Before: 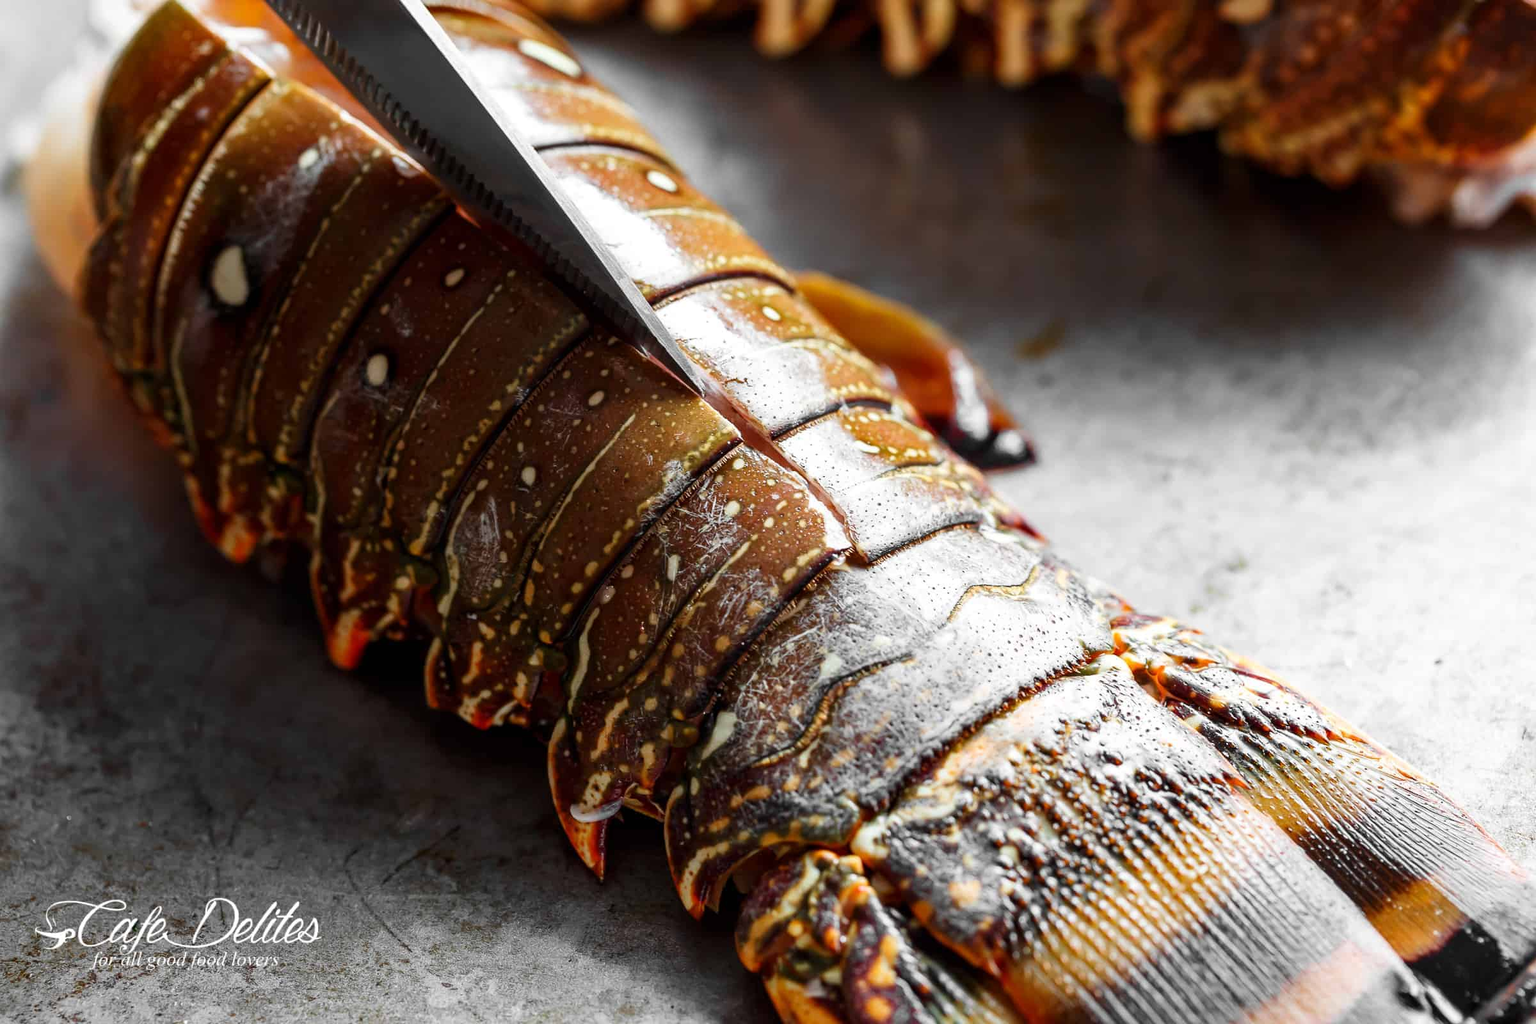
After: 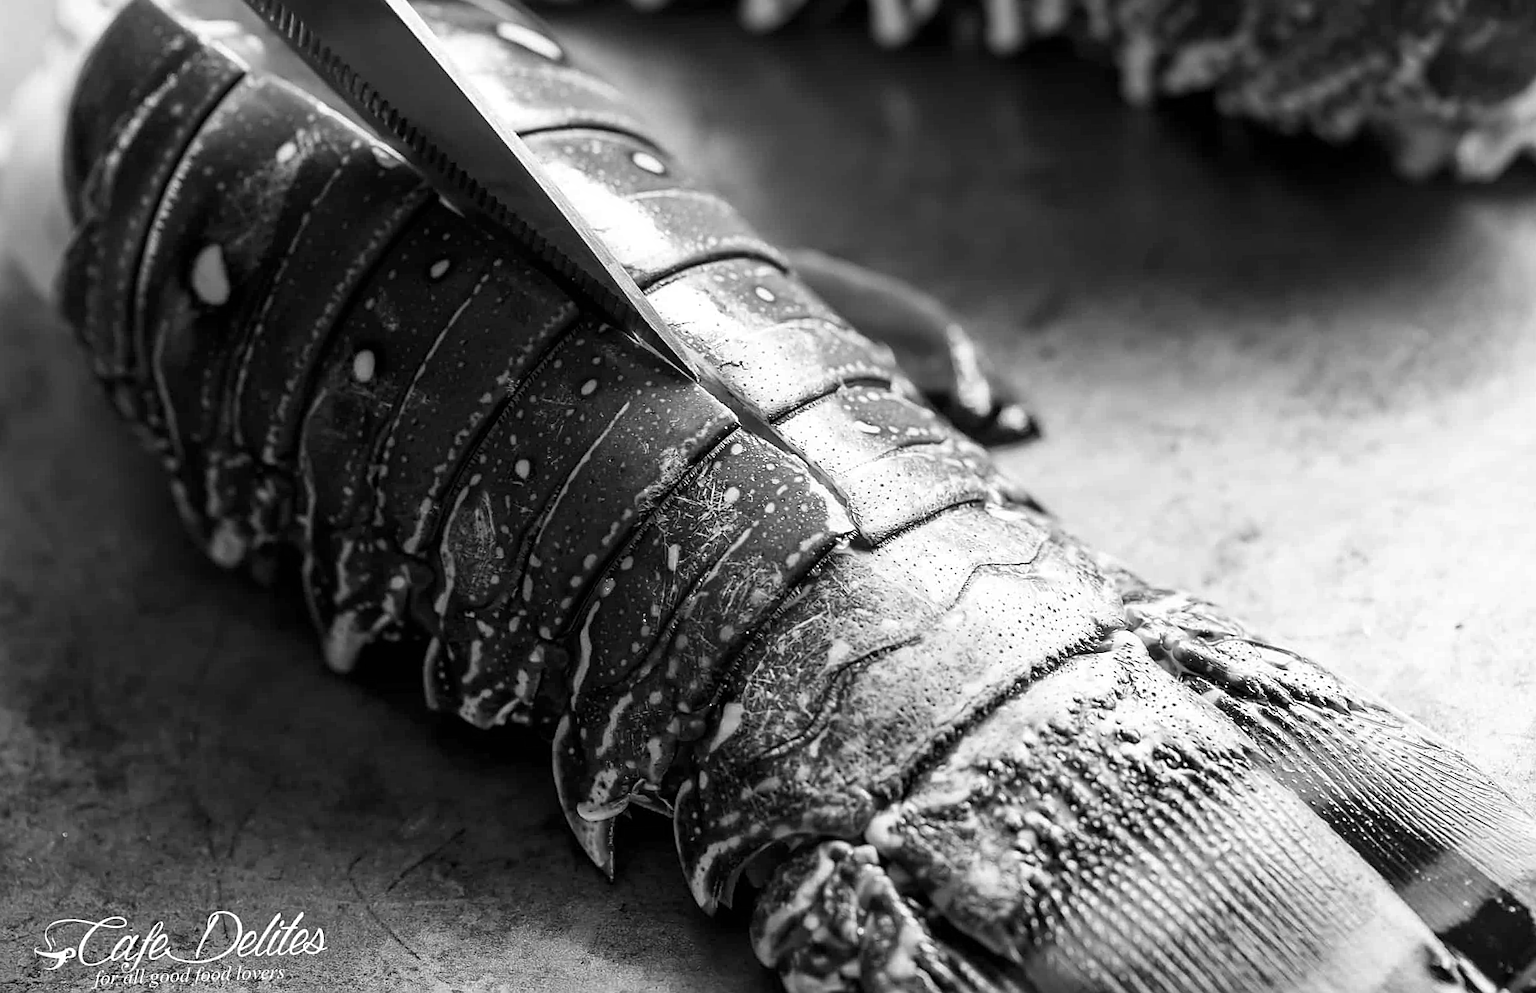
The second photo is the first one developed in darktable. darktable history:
color balance rgb: perceptual saturation grading › global saturation 20%, perceptual saturation grading › highlights -25%, perceptual saturation grading › shadows 25%, global vibrance 50%
sharpen: on, module defaults
monochrome: on, module defaults
rotate and perspective: rotation -2°, crop left 0.022, crop right 0.978, crop top 0.049, crop bottom 0.951
